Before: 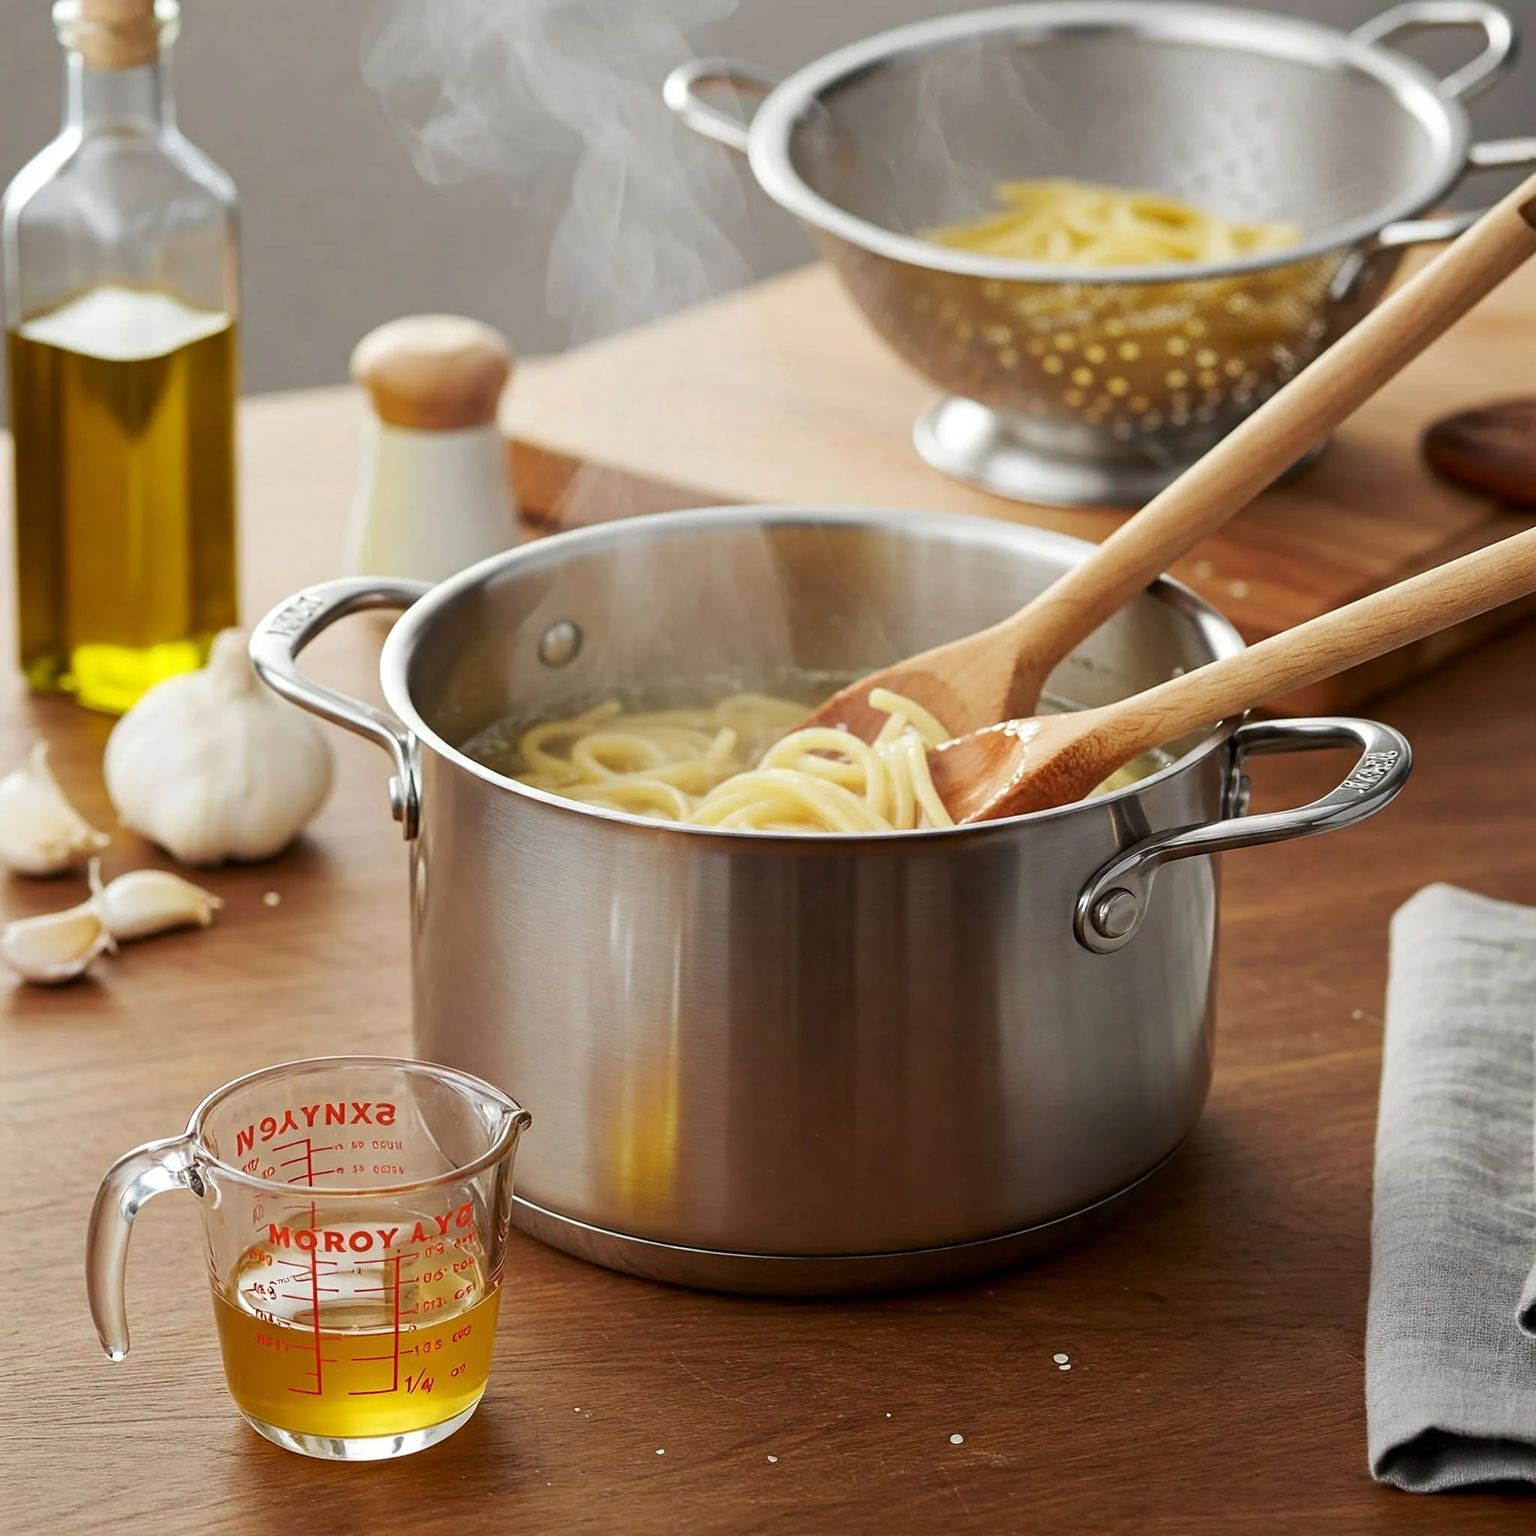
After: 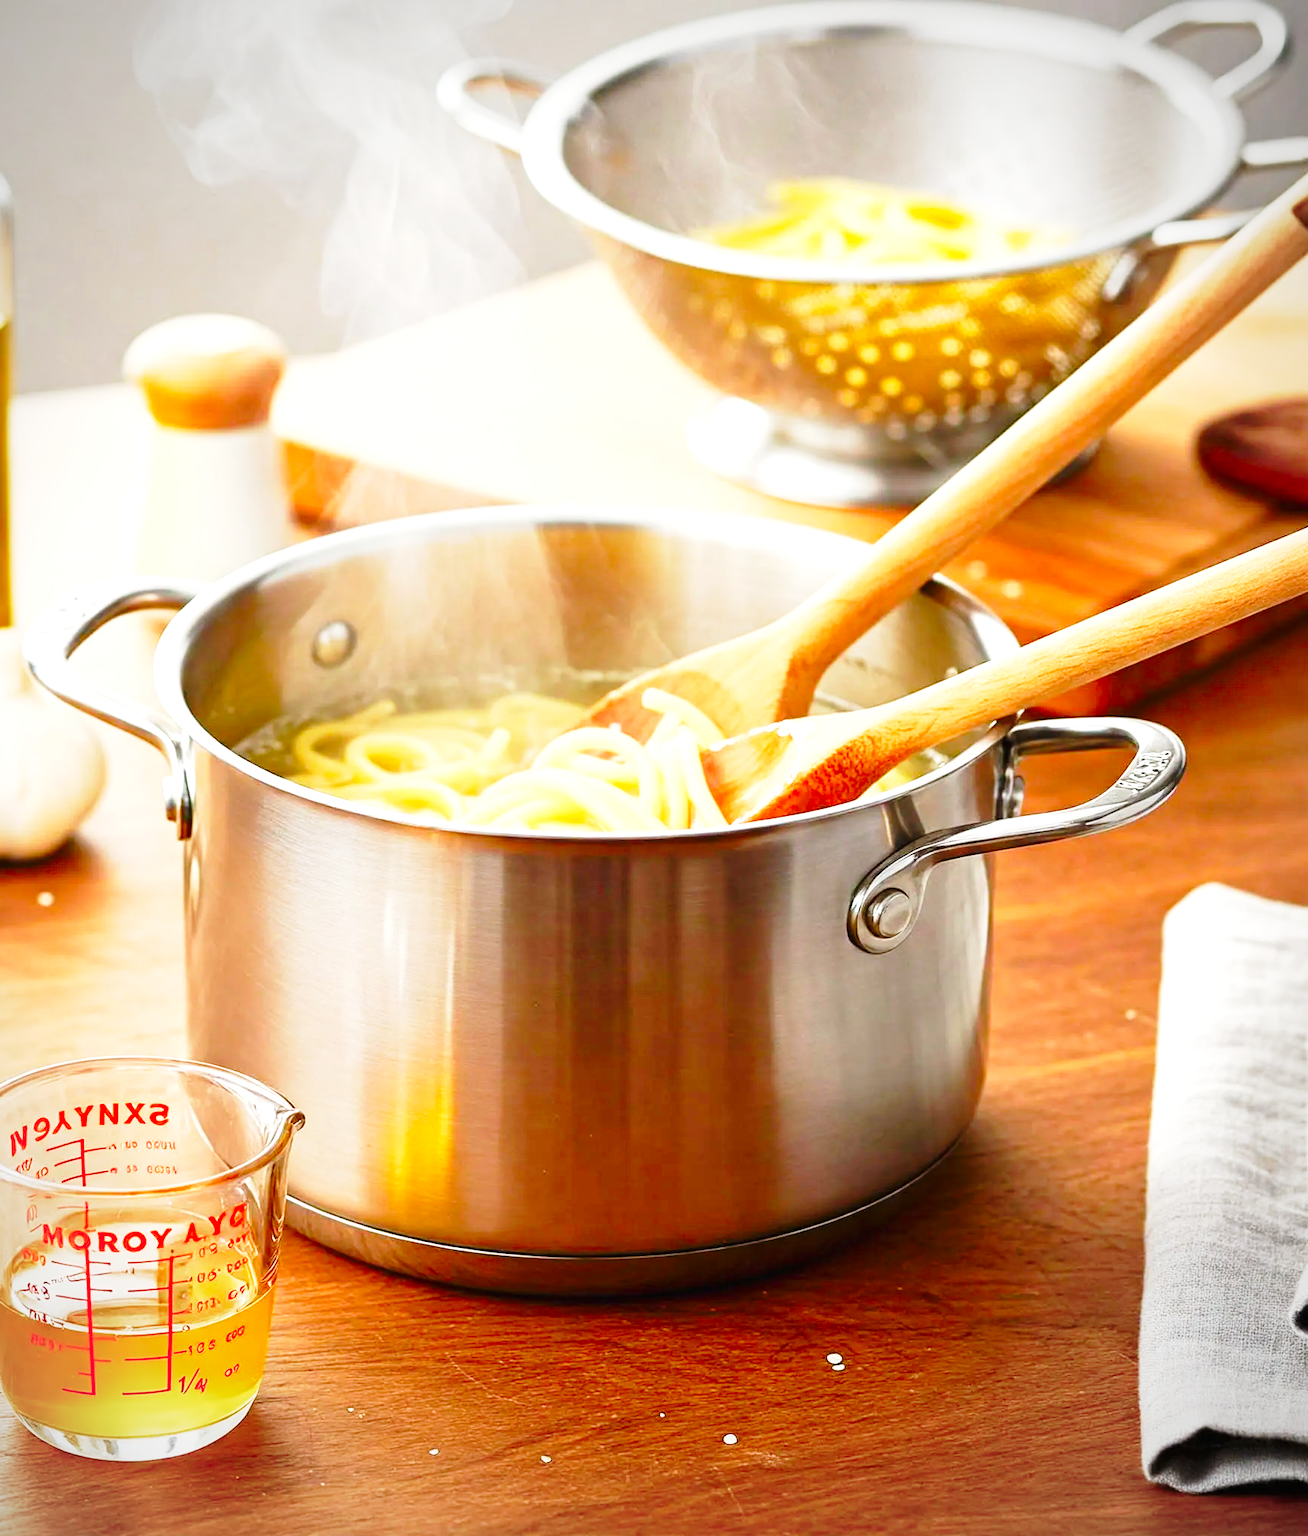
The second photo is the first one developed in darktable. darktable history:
base curve: curves: ch0 [(0, 0) (0.028, 0.03) (0.121, 0.232) (0.46, 0.748) (0.859, 0.968) (1, 1)], preserve colors none
shadows and highlights: shadows 25.76, highlights -26.29
crop and rotate: left 14.787%
exposure: black level correction -0.001, exposure 0.901 EV, compensate exposure bias true, compensate highlight preservation false
vignetting: fall-off radius 63.37%
contrast brightness saturation: saturation 0.518
